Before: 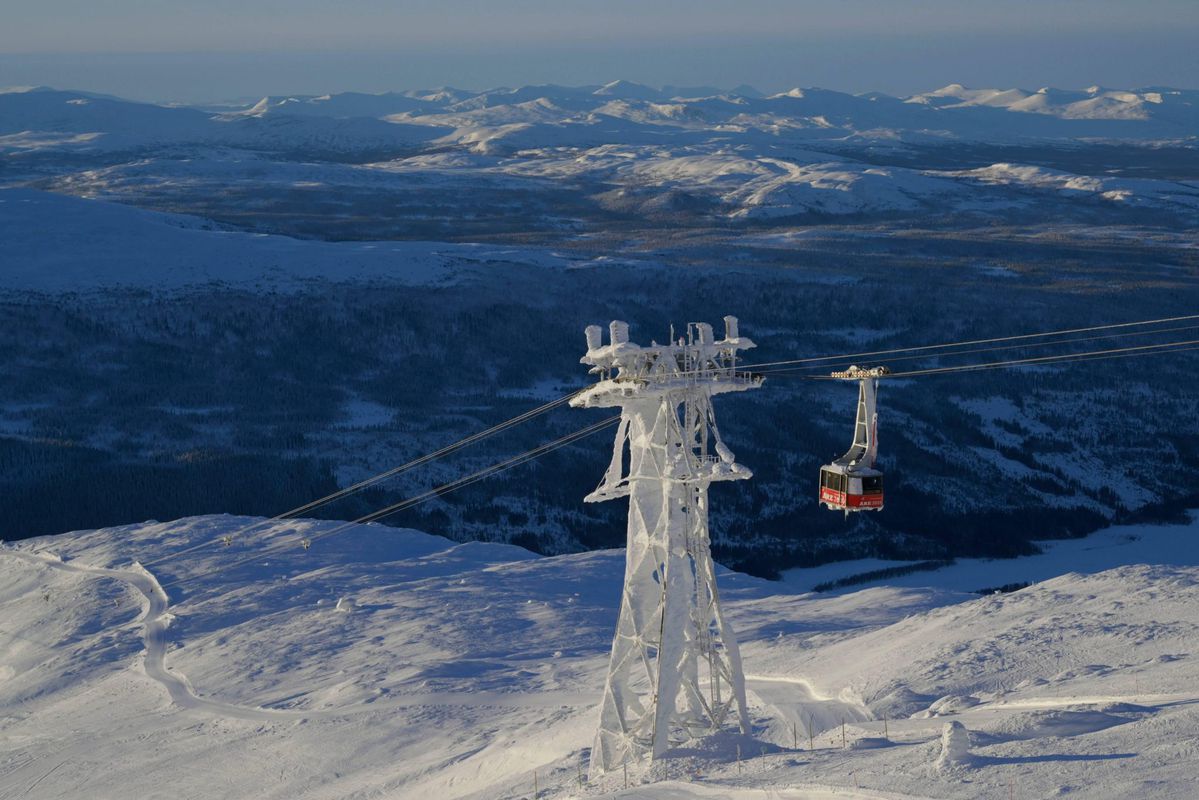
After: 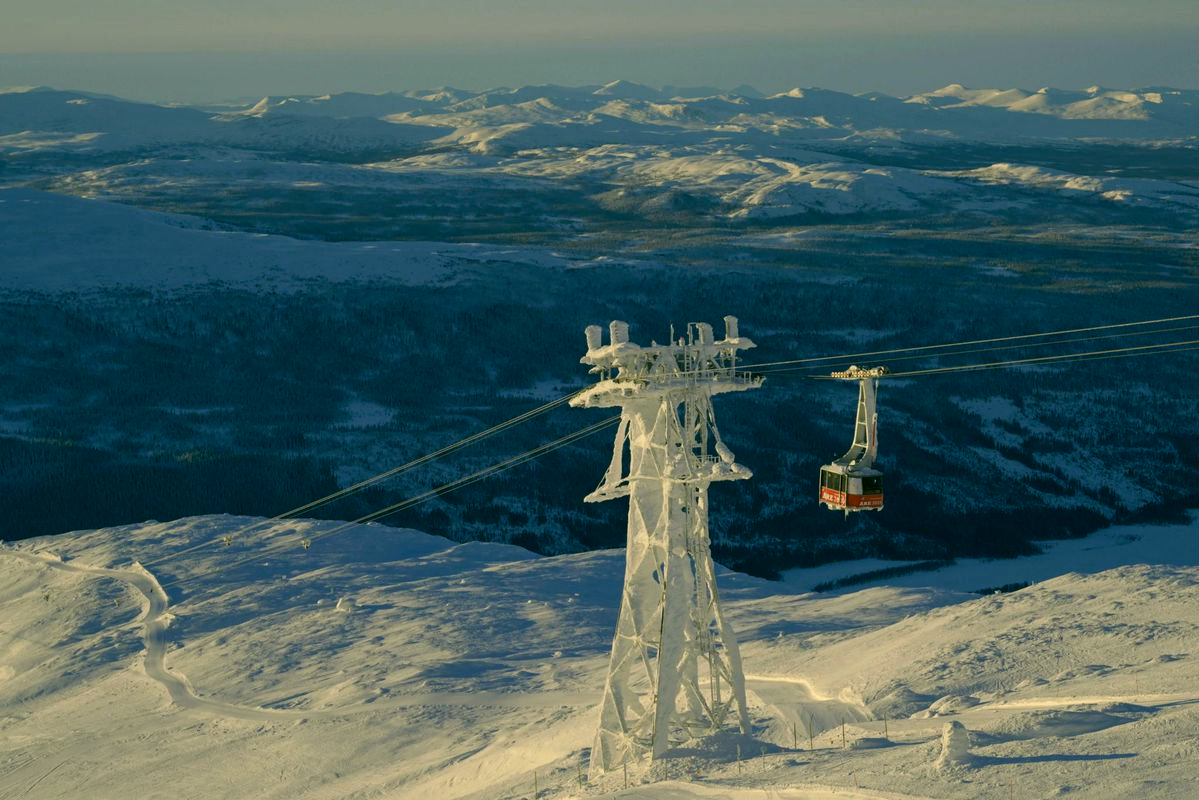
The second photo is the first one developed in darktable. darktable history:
local contrast: highlights 100%, shadows 100%, detail 120%, midtone range 0.2
color correction: highlights a* 5.3, highlights b* 24.26, shadows a* -15.58, shadows b* 4.02
